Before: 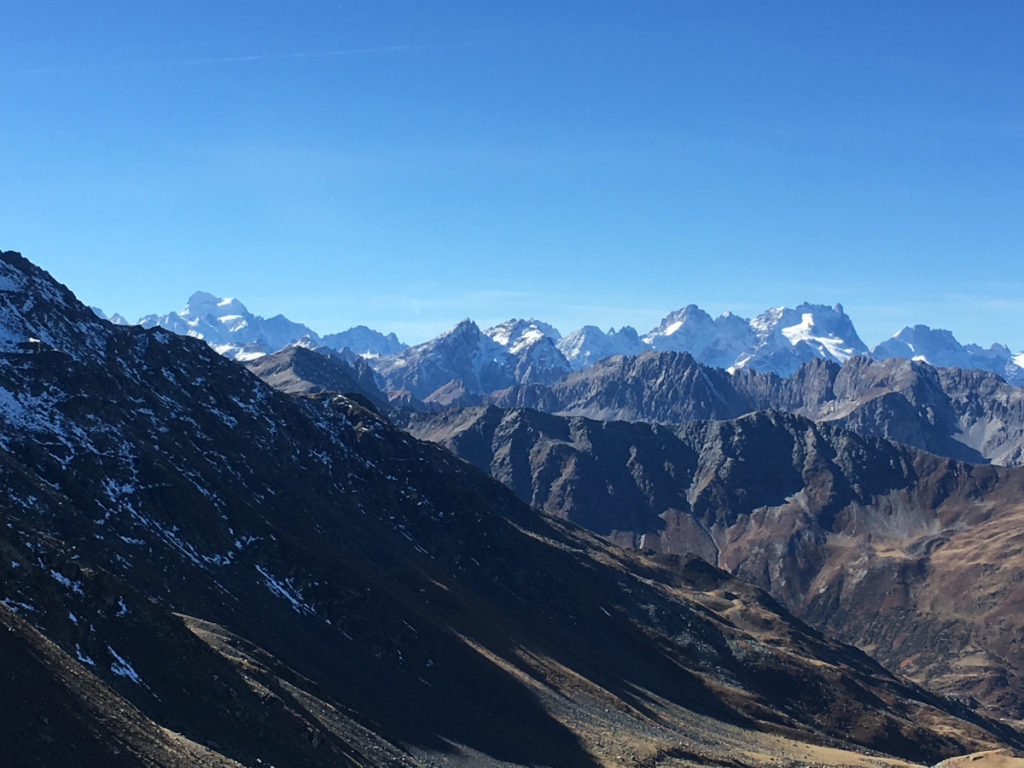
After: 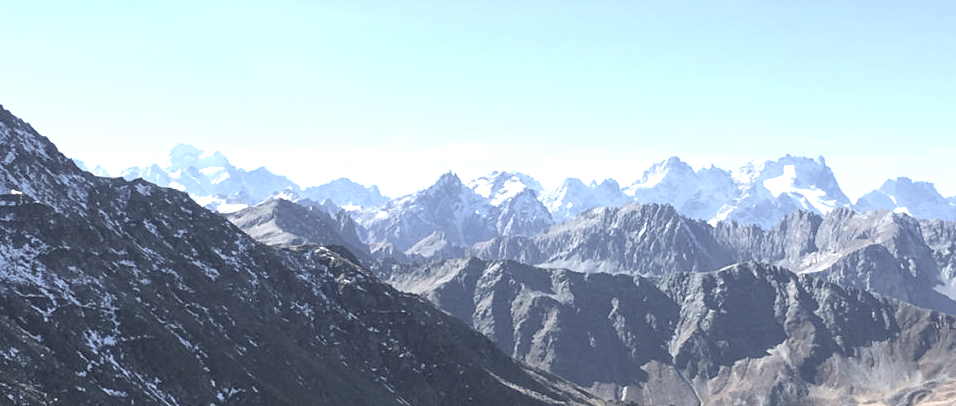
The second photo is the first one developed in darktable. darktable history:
crop: left 1.78%, top 19.29%, right 4.779%, bottom 27.839%
exposure: black level correction 0, exposure 1.2 EV, compensate highlight preservation false
contrast brightness saturation: brightness 0.189, saturation -0.495
